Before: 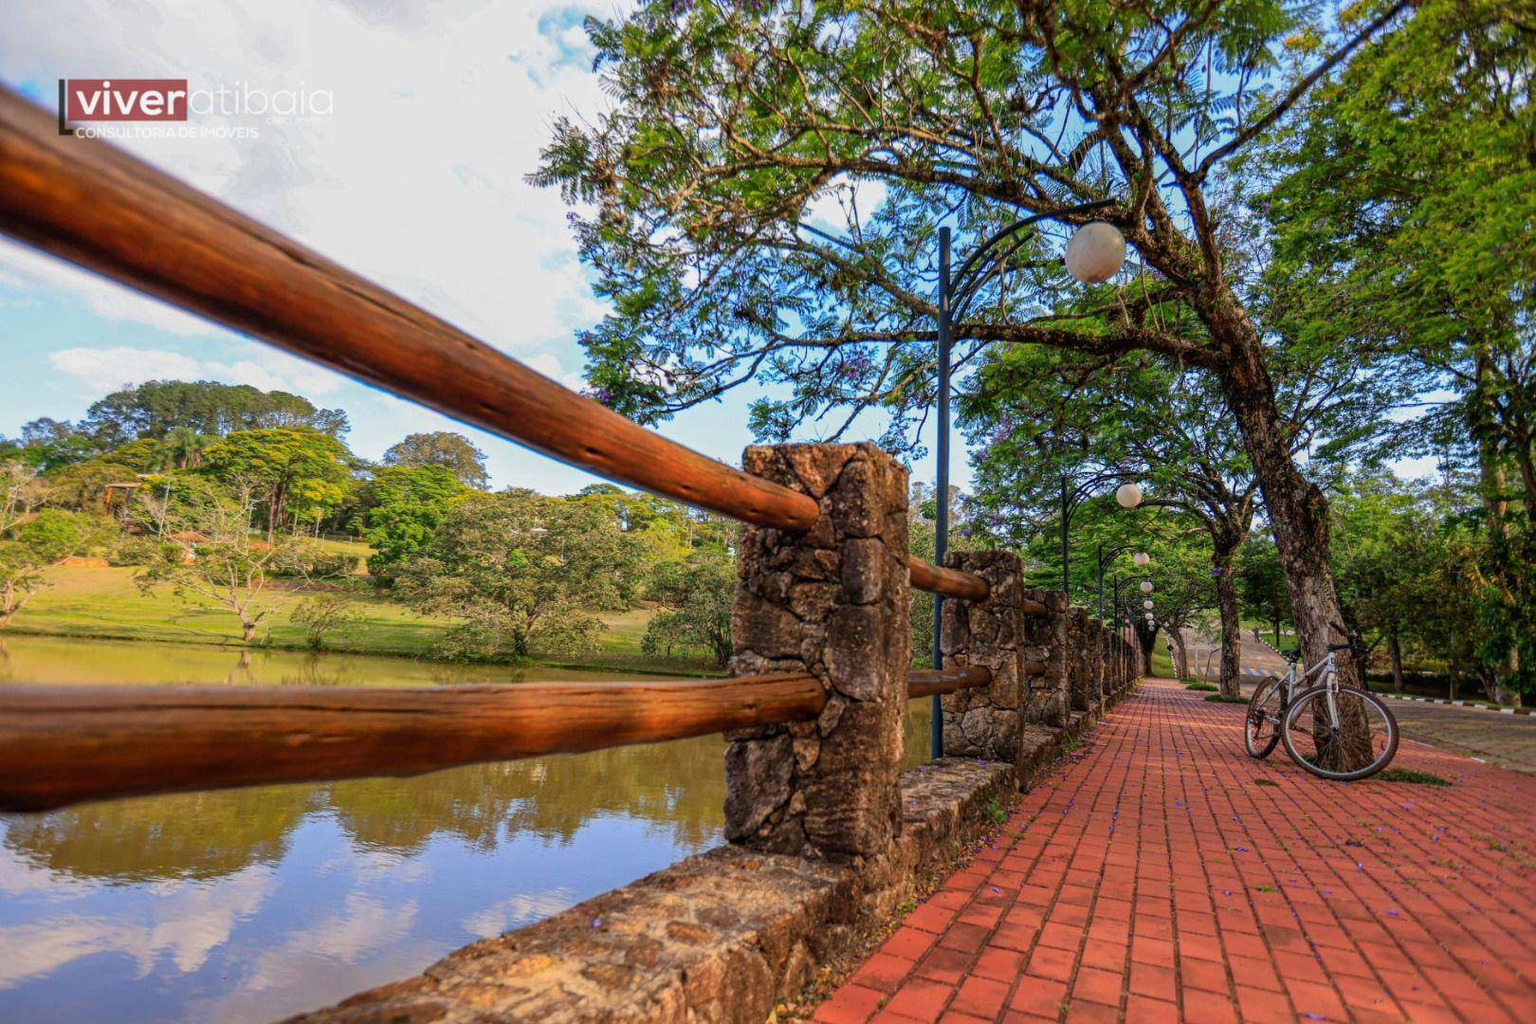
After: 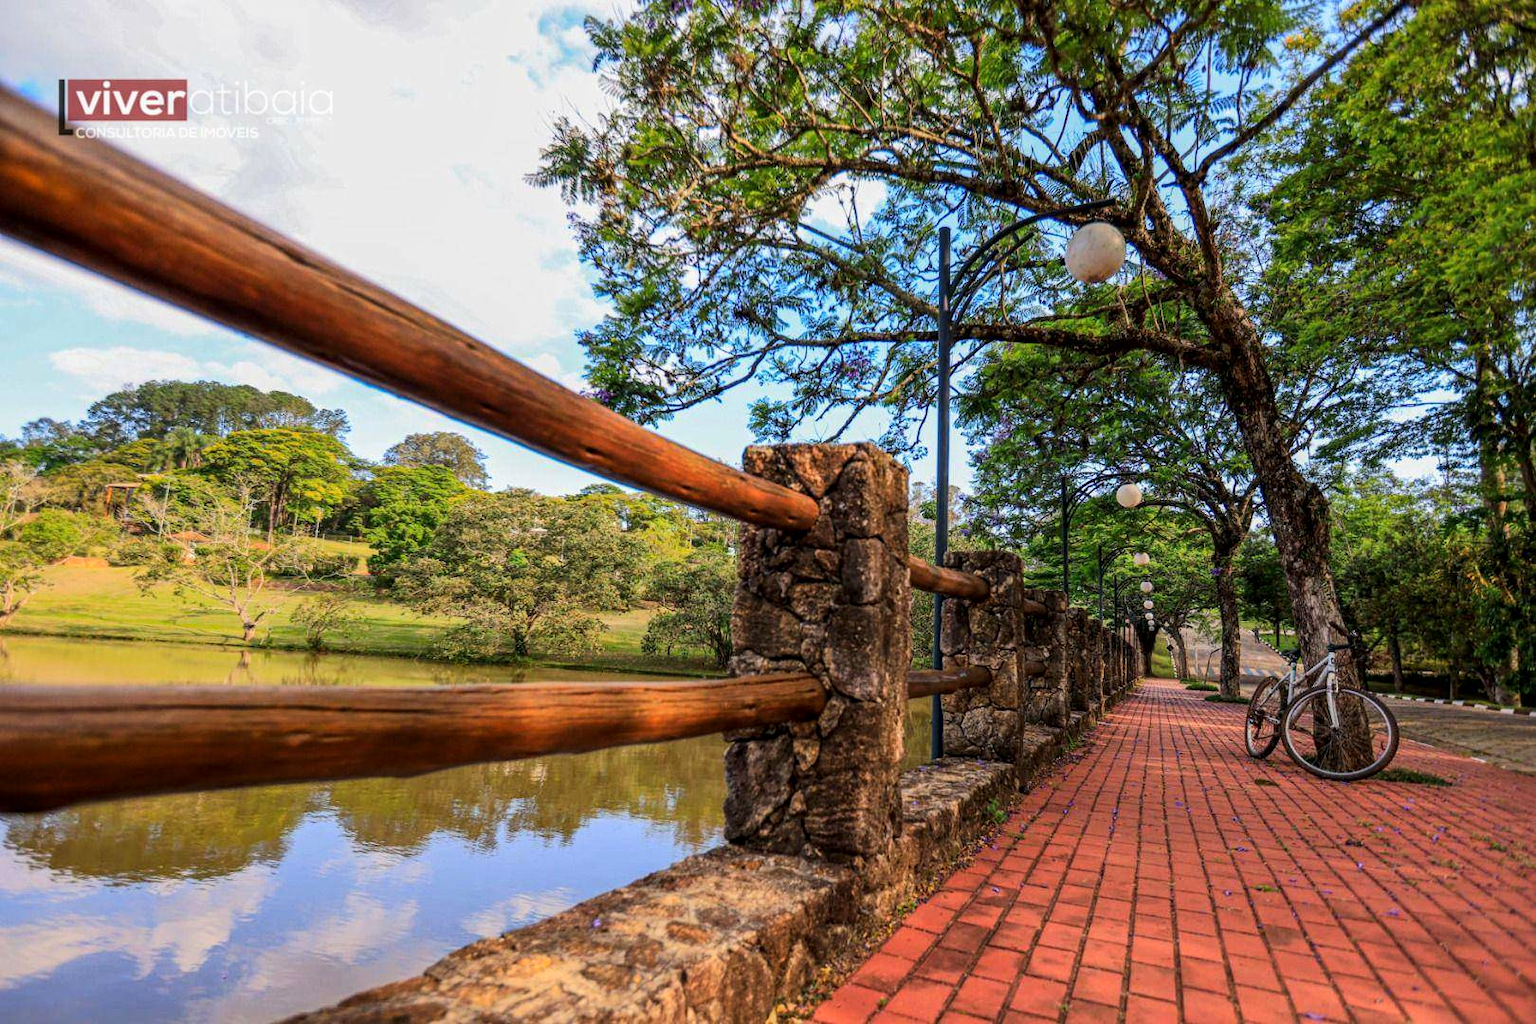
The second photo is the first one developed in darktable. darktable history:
tone curve: curves: ch0 [(0, 0.01) (0.037, 0.032) (0.131, 0.108) (0.275, 0.256) (0.483, 0.512) (0.61, 0.665) (0.696, 0.742) (0.792, 0.819) (0.911, 0.925) (0.997, 0.995)]; ch1 [(0, 0) (0.308, 0.29) (0.425, 0.411) (0.492, 0.488) (0.507, 0.503) (0.53, 0.532) (0.573, 0.586) (0.683, 0.702) (0.746, 0.77) (1, 1)]; ch2 [(0, 0) (0.246, 0.233) (0.36, 0.352) (0.415, 0.415) (0.485, 0.487) (0.502, 0.504) (0.525, 0.518) (0.539, 0.539) (0.587, 0.594) (0.636, 0.652) (0.711, 0.729) (0.845, 0.855) (0.998, 0.977)], color space Lab, linked channels, preserve colors none
local contrast: highlights 106%, shadows 102%, detail 119%, midtone range 0.2
